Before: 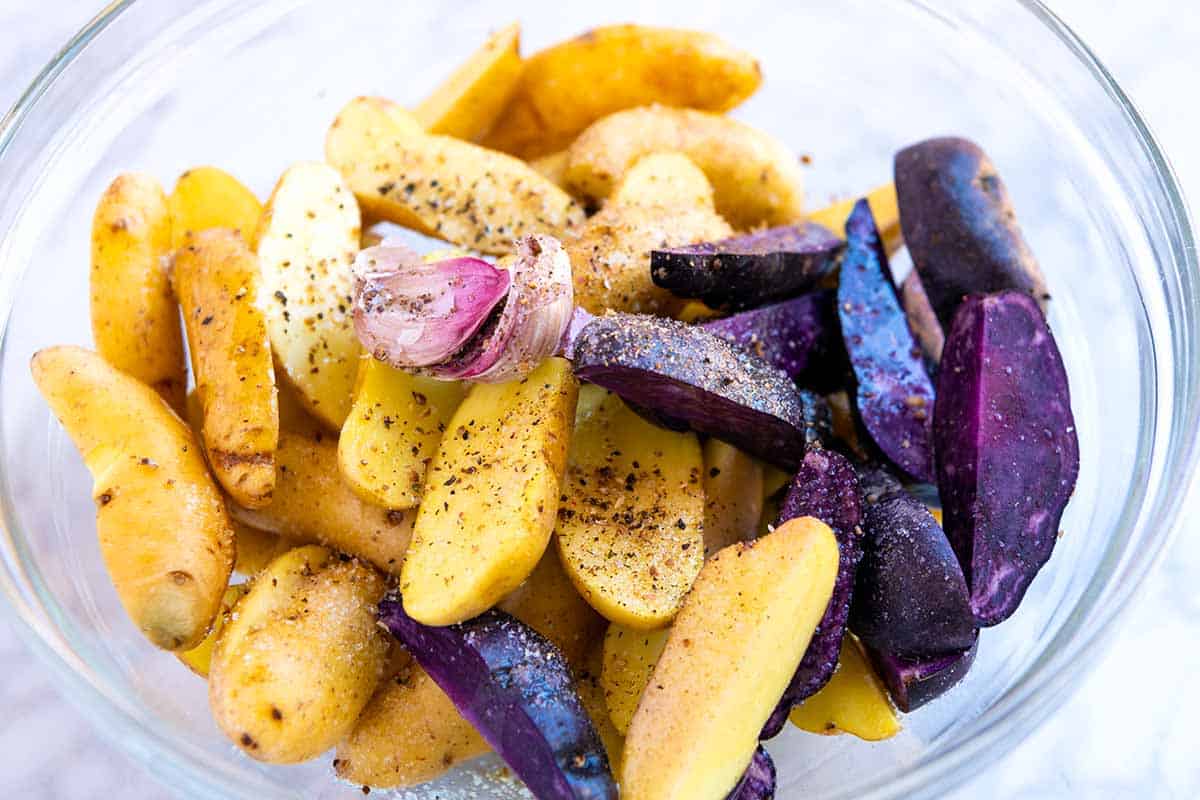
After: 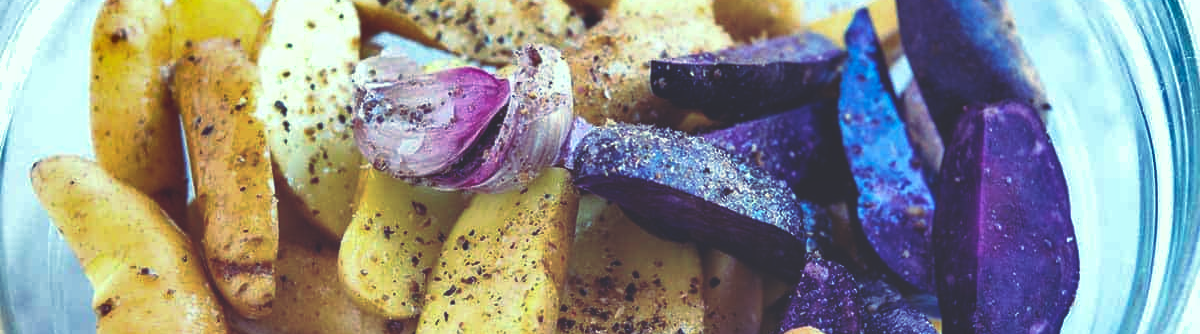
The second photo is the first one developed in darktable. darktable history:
crop and rotate: top 23.84%, bottom 34.294%
shadows and highlights: low approximation 0.01, soften with gaussian
rgb curve: curves: ch0 [(0, 0.186) (0.314, 0.284) (0.576, 0.466) (0.805, 0.691) (0.936, 0.886)]; ch1 [(0, 0.186) (0.314, 0.284) (0.581, 0.534) (0.771, 0.746) (0.936, 0.958)]; ch2 [(0, 0.216) (0.275, 0.39) (1, 1)], mode RGB, independent channels, compensate middle gray true, preserve colors none
